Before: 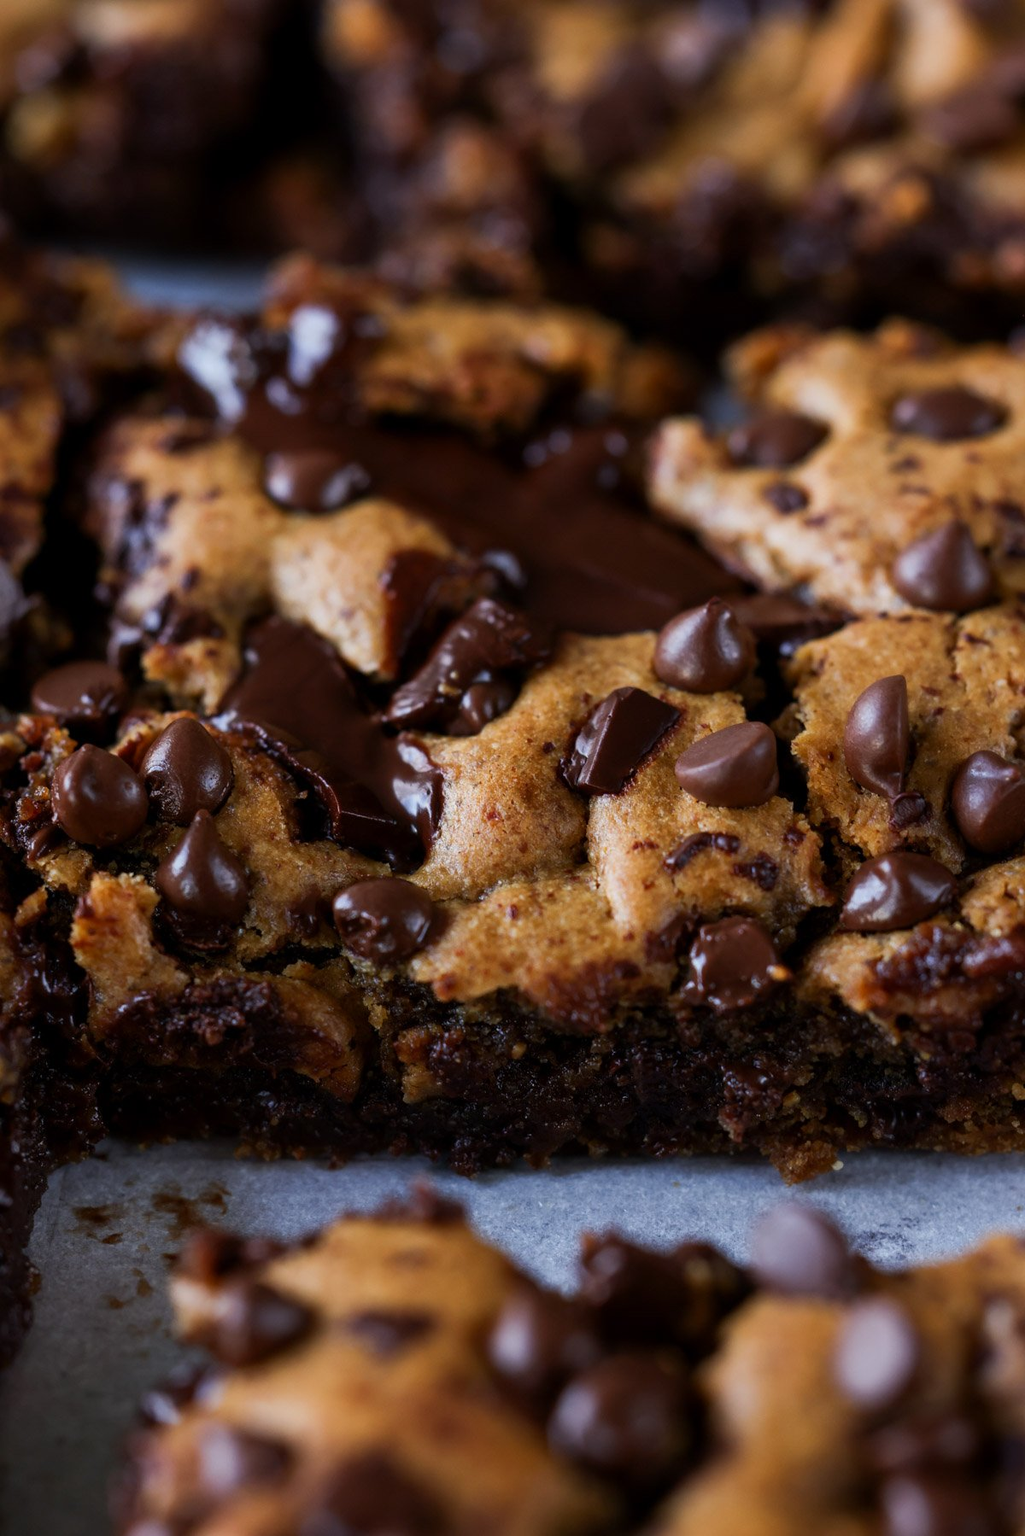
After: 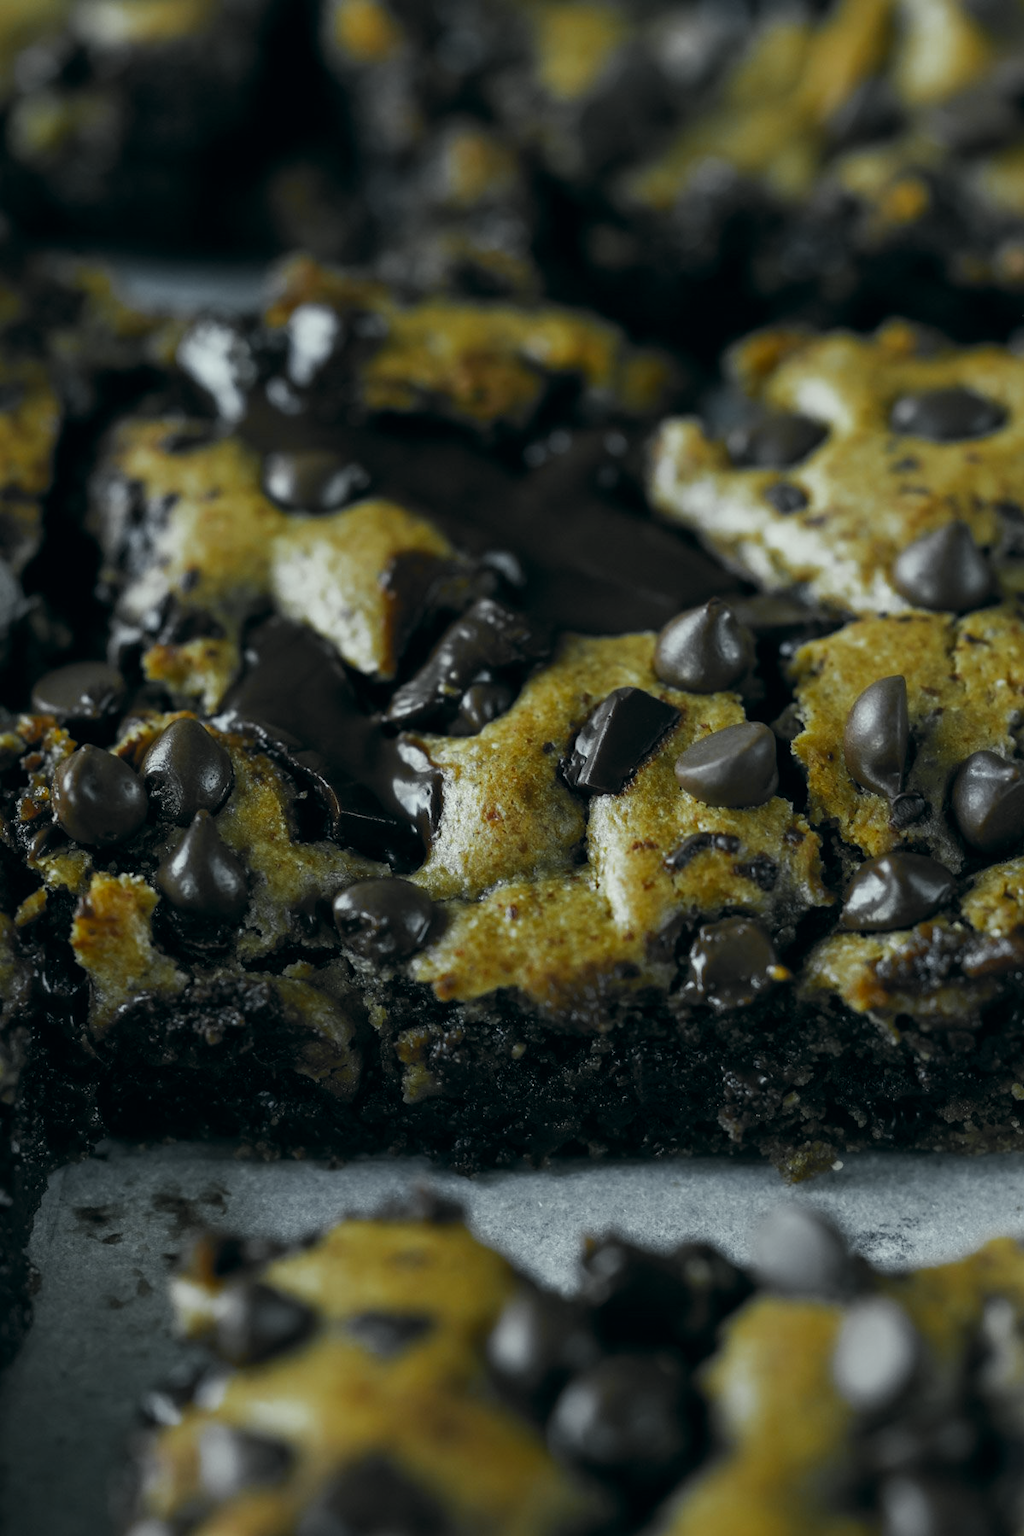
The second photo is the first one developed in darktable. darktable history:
color zones: curves: ch0 [(0.004, 0.388) (0.125, 0.392) (0.25, 0.404) (0.375, 0.5) (0.5, 0.5) (0.625, 0.5) (0.75, 0.5) (0.875, 0.5)]; ch1 [(0, 0.5) (0.125, 0.5) (0.25, 0.5) (0.375, 0.124) (0.524, 0.124) (0.645, 0.128) (0.789, 0.132) (0.914, 0.096) (0.998, 0.068)]
color correction: highlights a* -20.08, highlights b* 9.8, shadows a* -20.4, shadows b* -10.76
